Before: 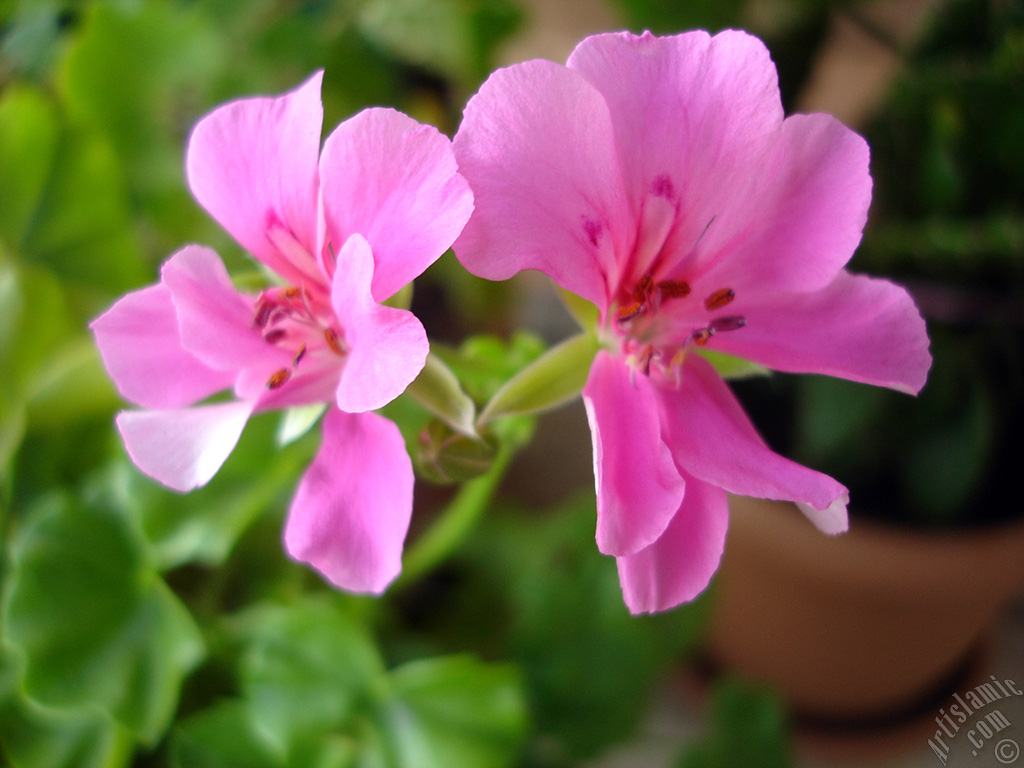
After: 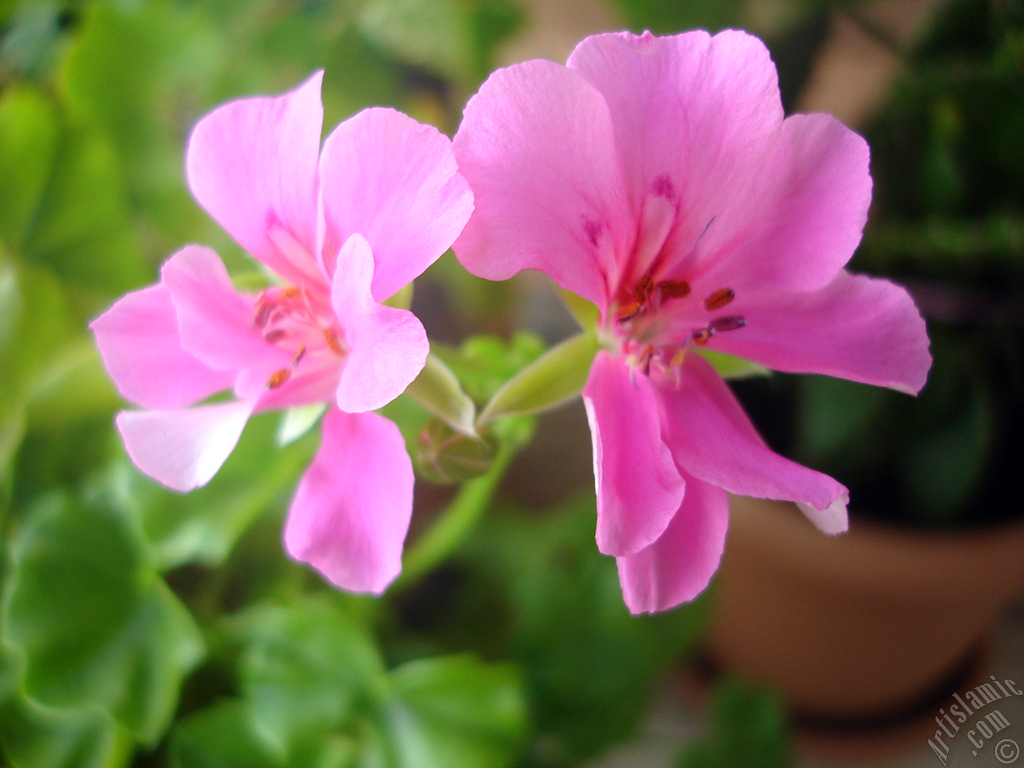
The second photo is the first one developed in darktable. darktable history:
bloom: threshold 82.5%, strength 16.25%
color balance rgb: saturation formula JzAzBz (2021)
